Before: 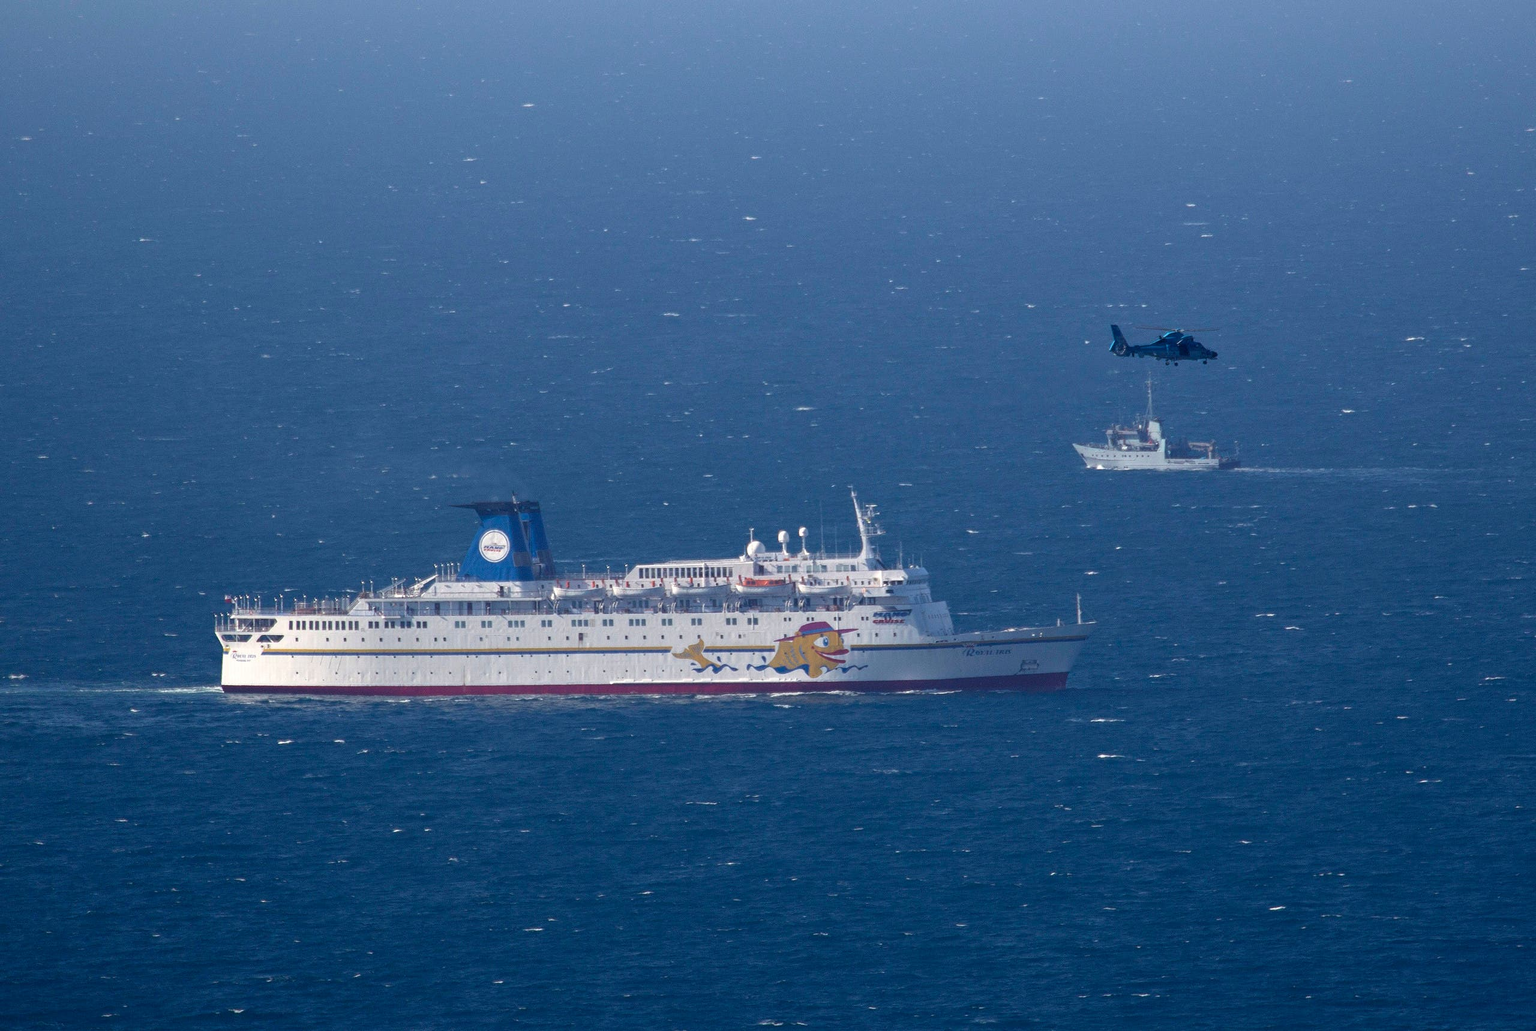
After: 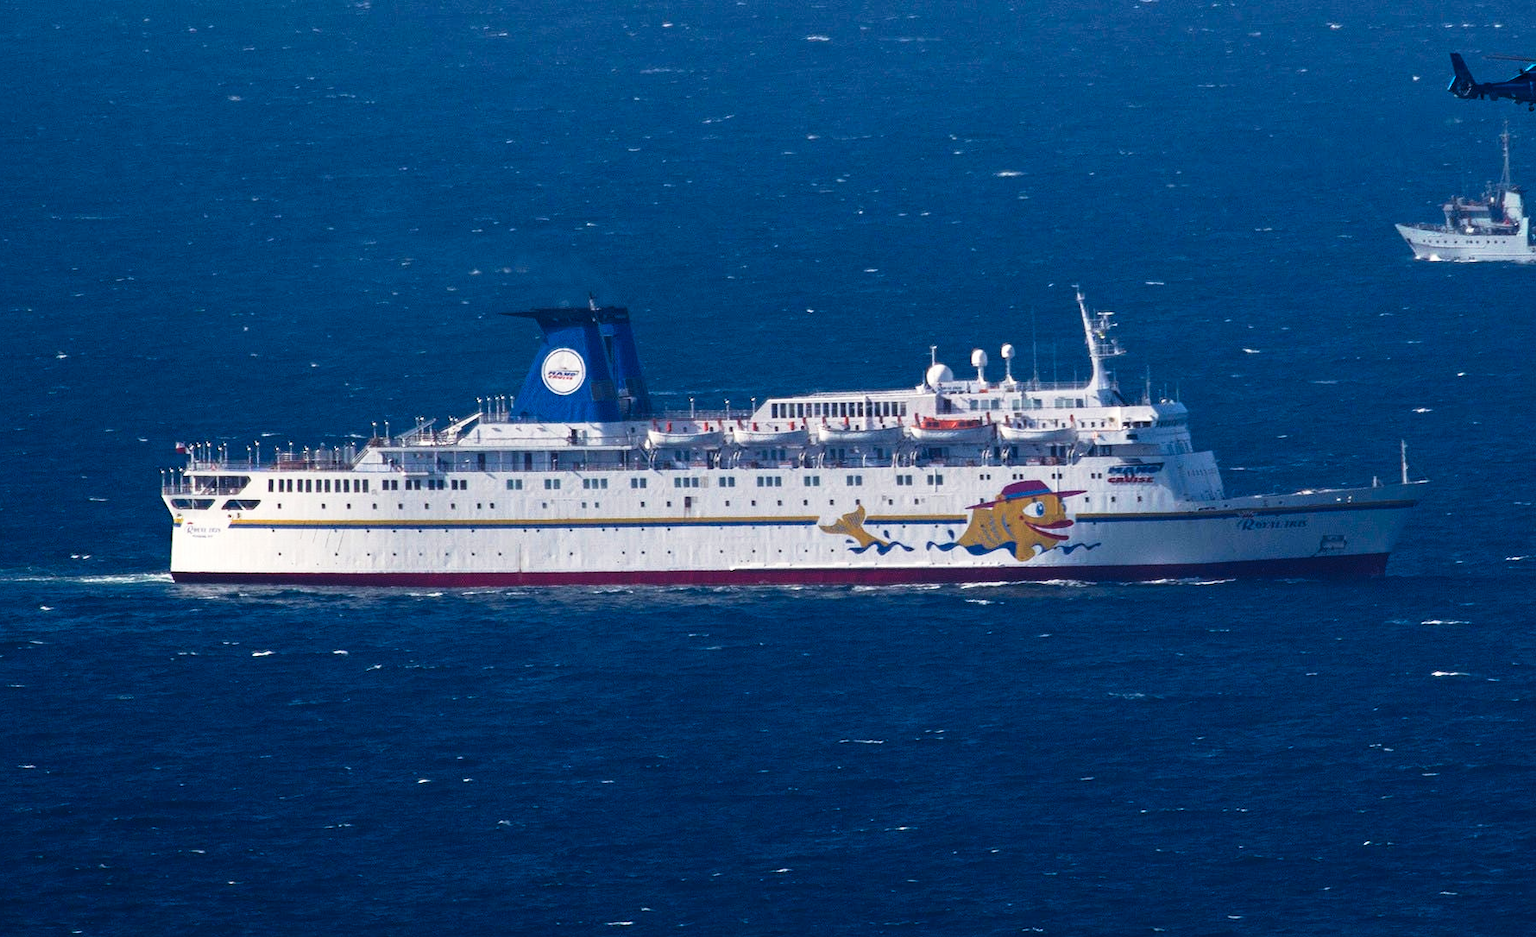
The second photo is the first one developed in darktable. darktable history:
crop: left 6.684%, top 27.959%, right 23.748%, bottom 8.842%
tone curve: curves: ch0 [(0, 0) (0.042, 0.01) (0.223, 0.123) (0.59, 0.574) (0.802, 0.868) (1, 1)], preserve colors none
